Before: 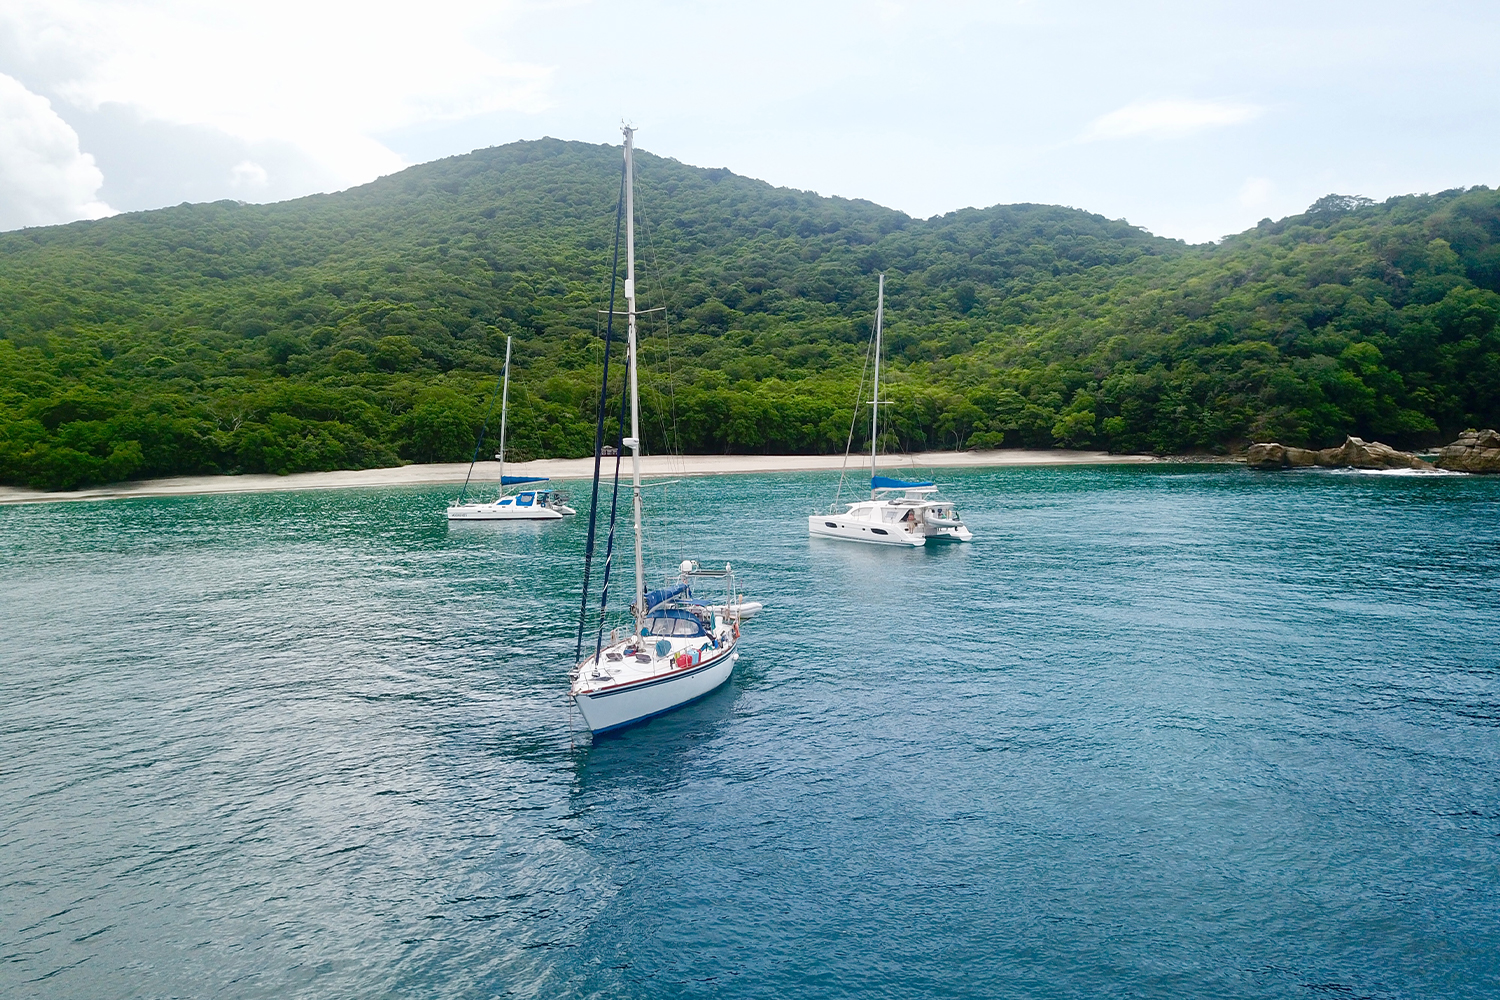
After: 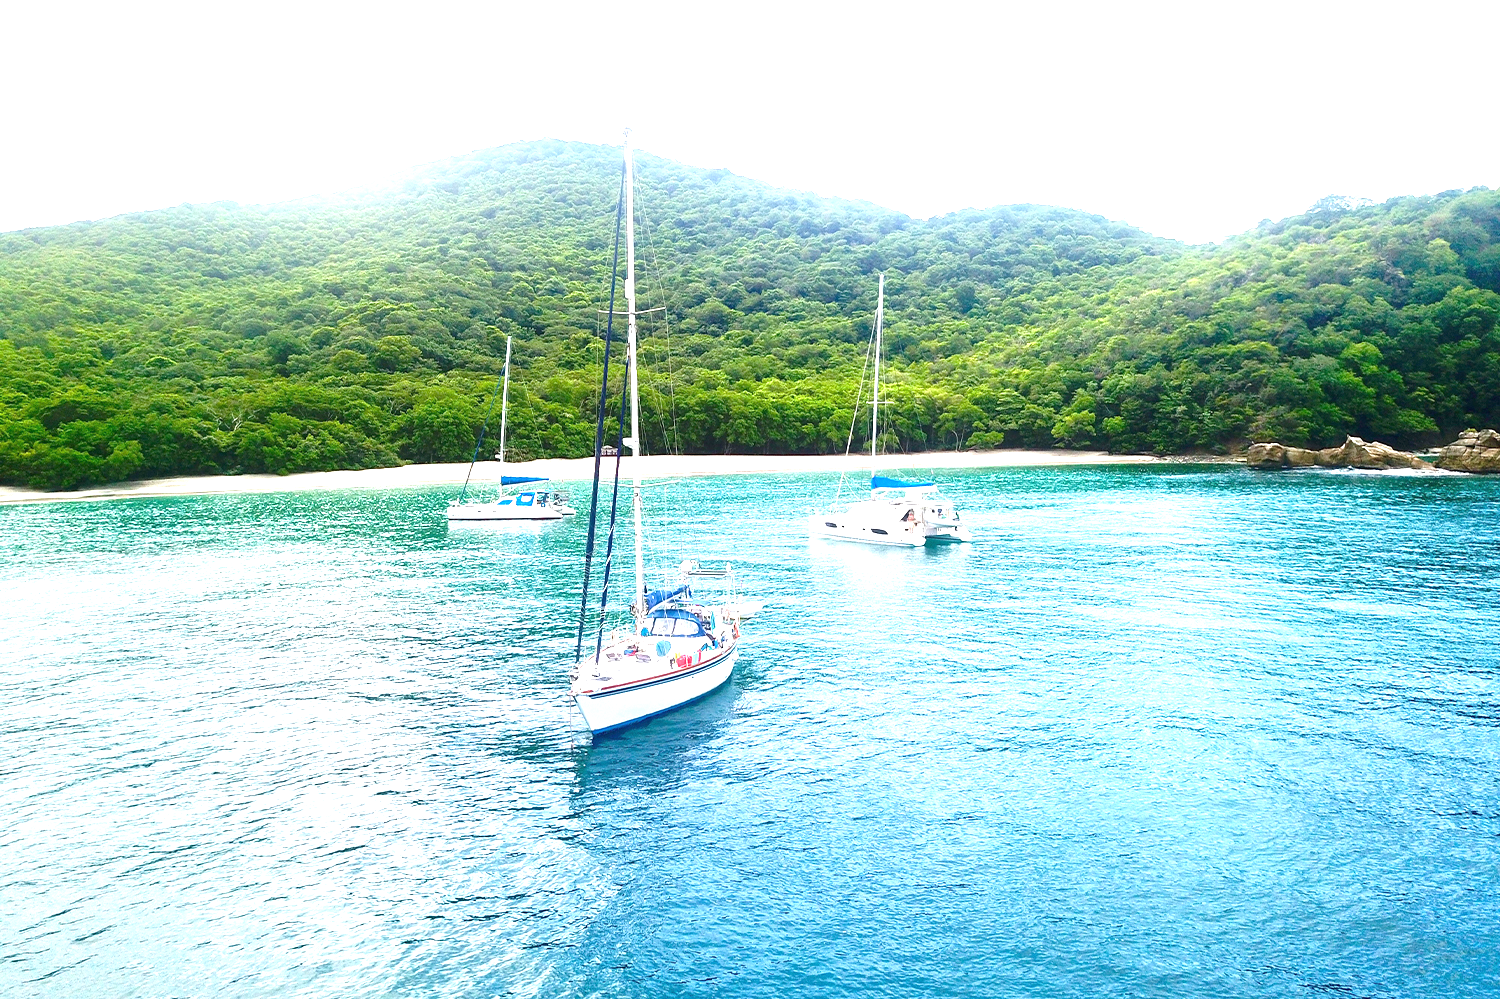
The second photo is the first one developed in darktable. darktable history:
crop: bottom 0.067%
exposure: black level correction 0, exposure 1.704 EV, compensate highlight preservation false
